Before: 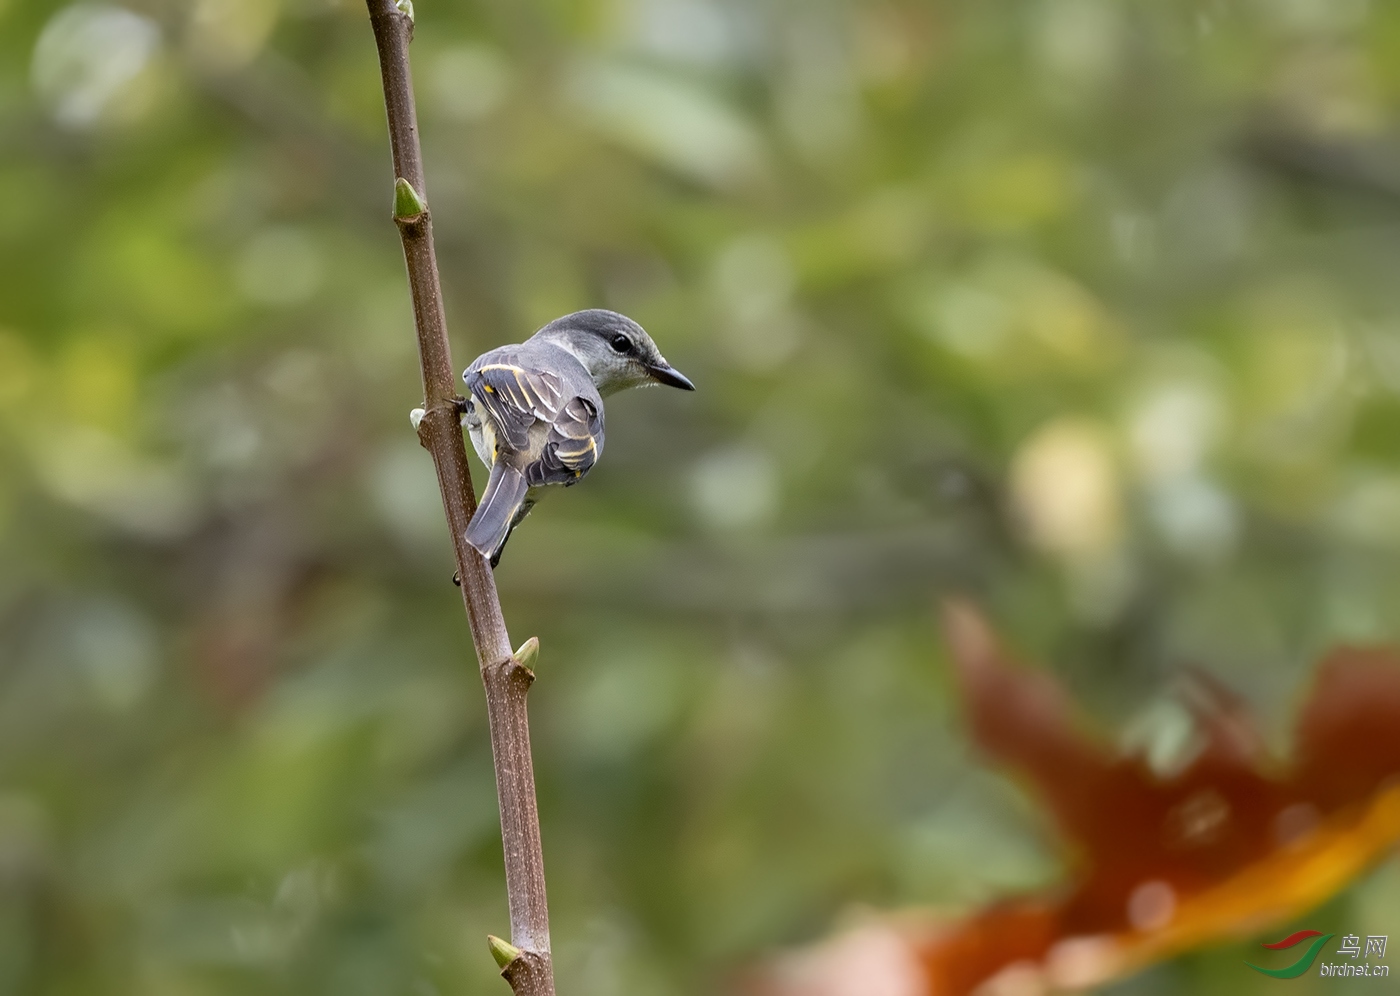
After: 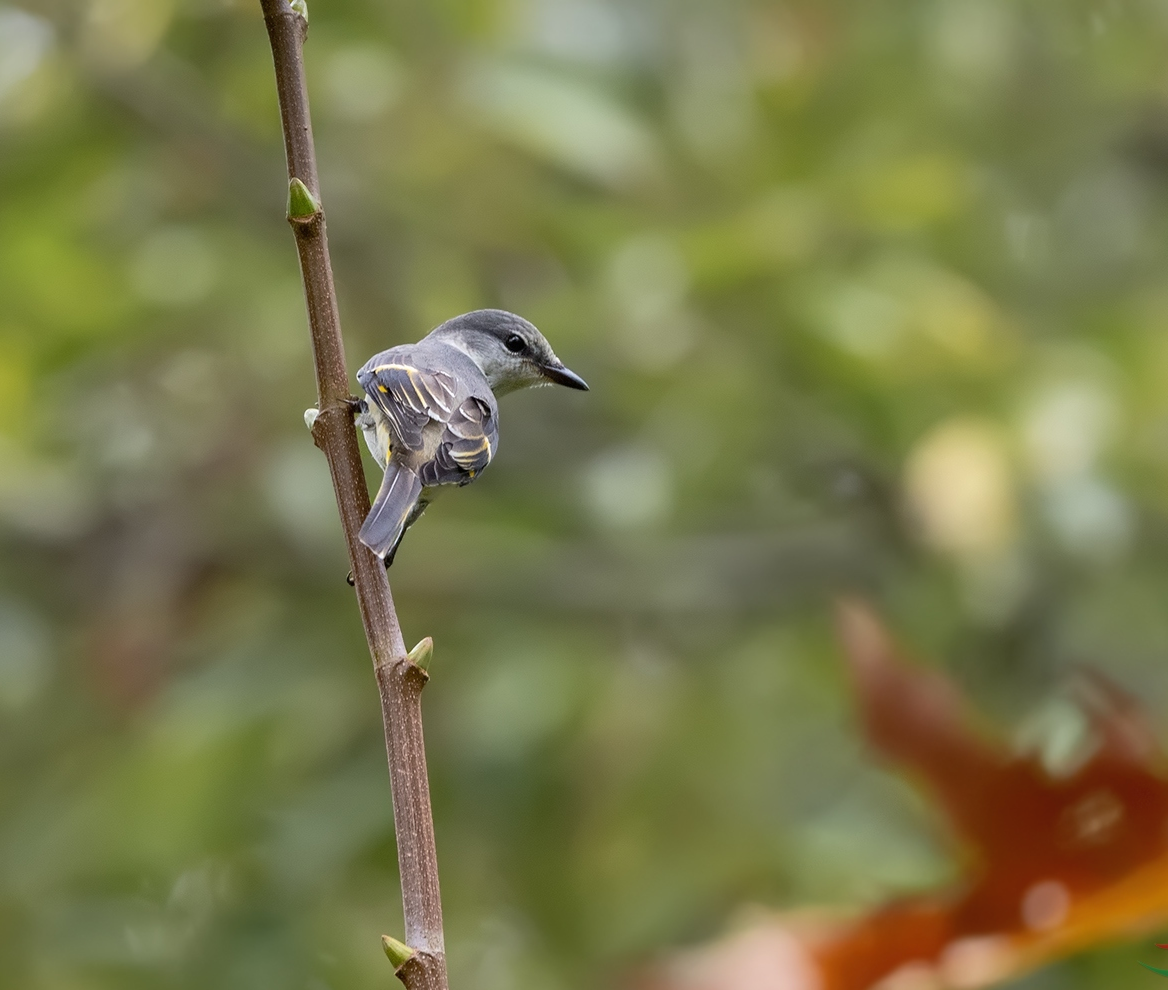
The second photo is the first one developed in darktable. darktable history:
crop: left 7.598%, right 7.873%
shadows and highlights: on, module defaults
tone equalizer: on, module defaults
